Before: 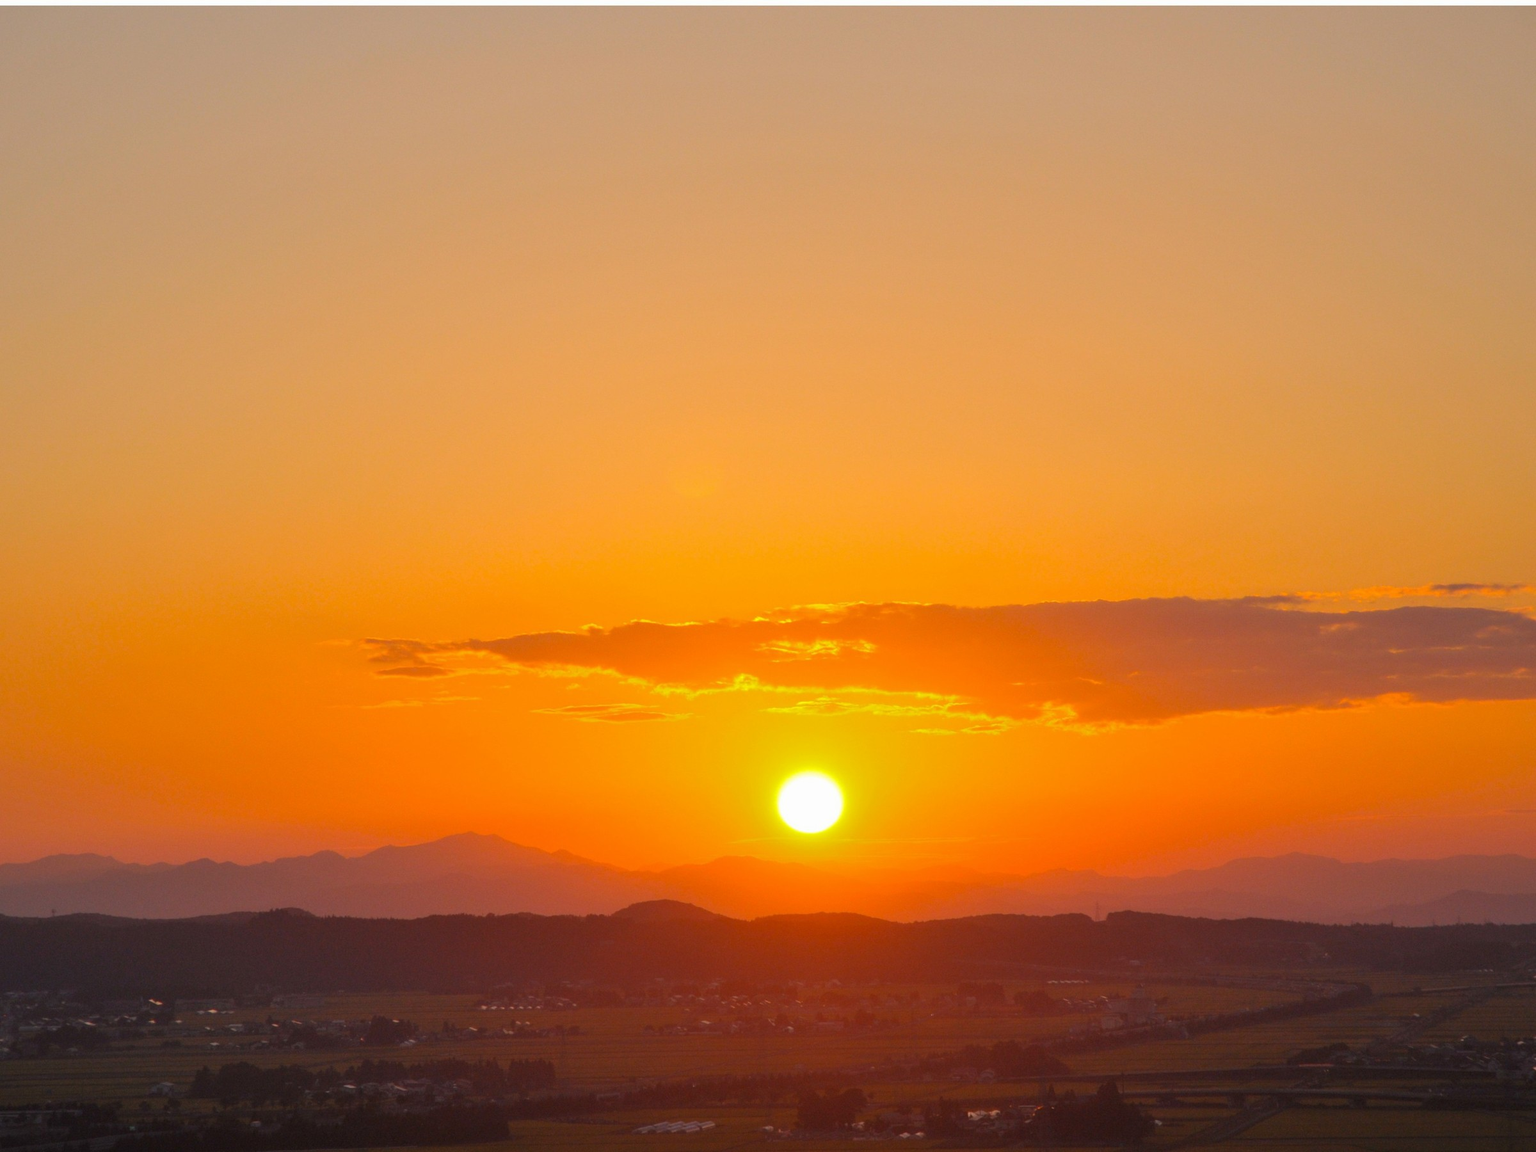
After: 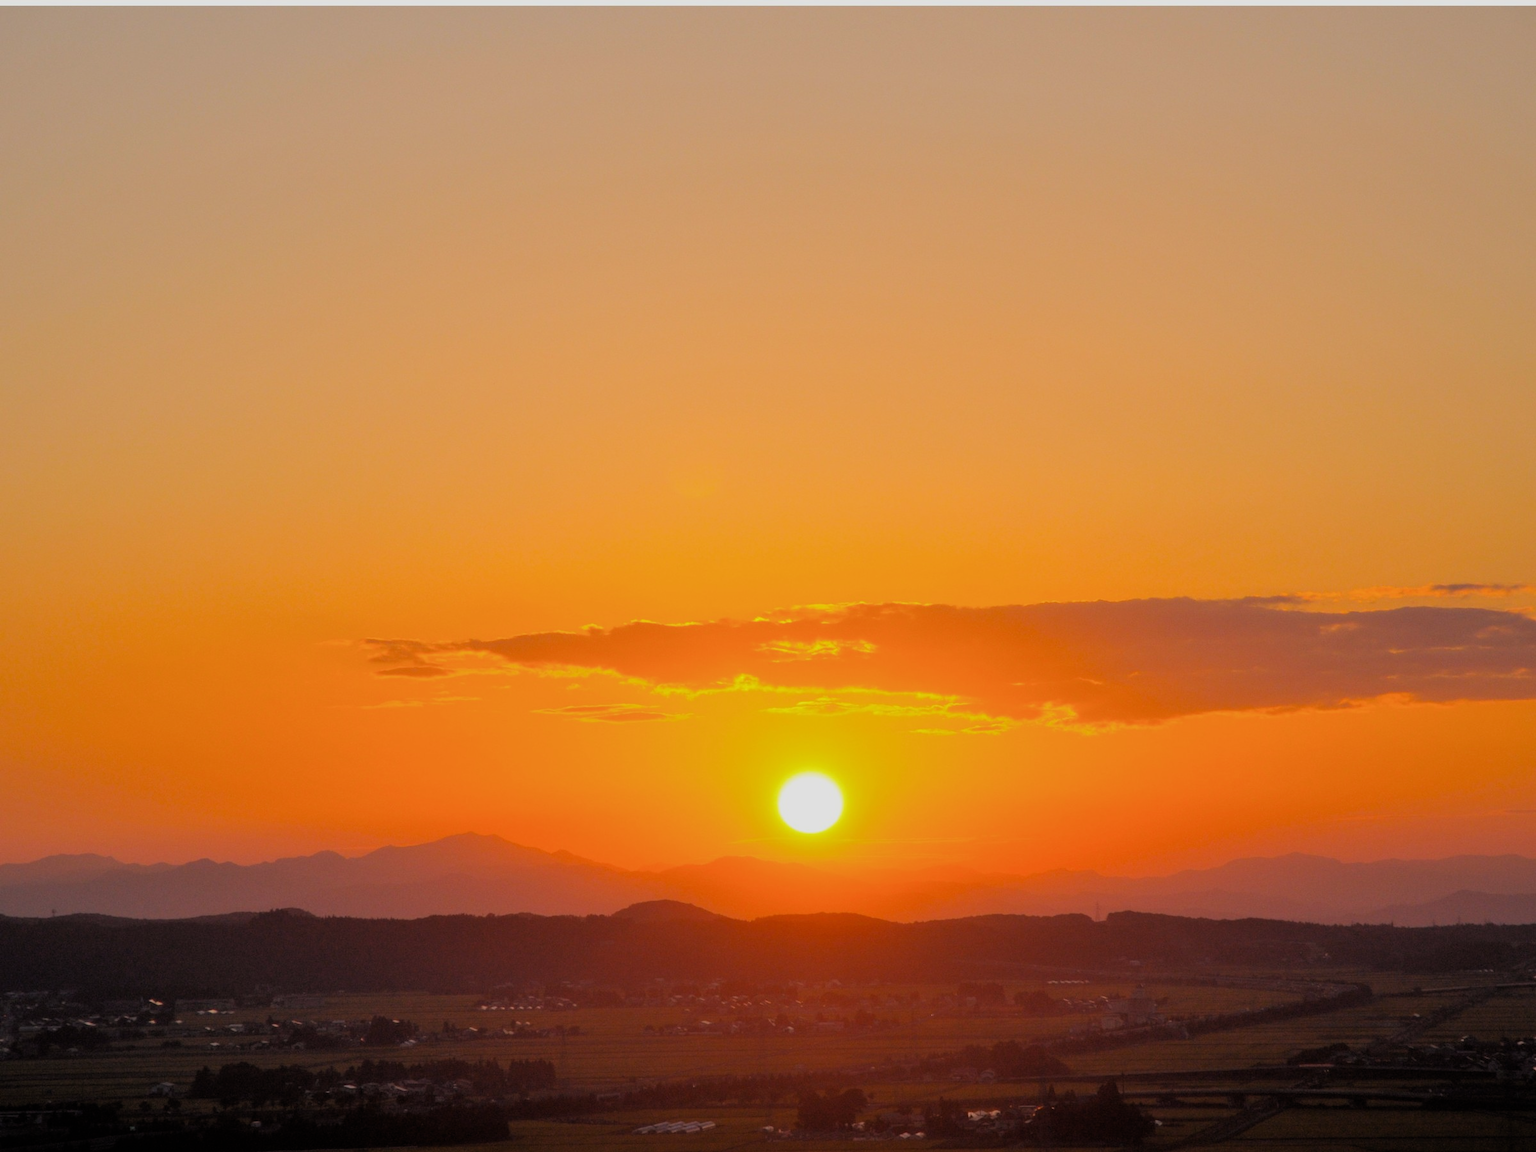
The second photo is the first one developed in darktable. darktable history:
filmic rgb: black relative exposure -7.74 EV, white relative exposure 4.35 EV, target black luminance 0%, hardness 3.75, latitude 50.55%, contrast 1.074, highlights saturation mix 9.96%, shadows ↔ highlights balance -0.223%
